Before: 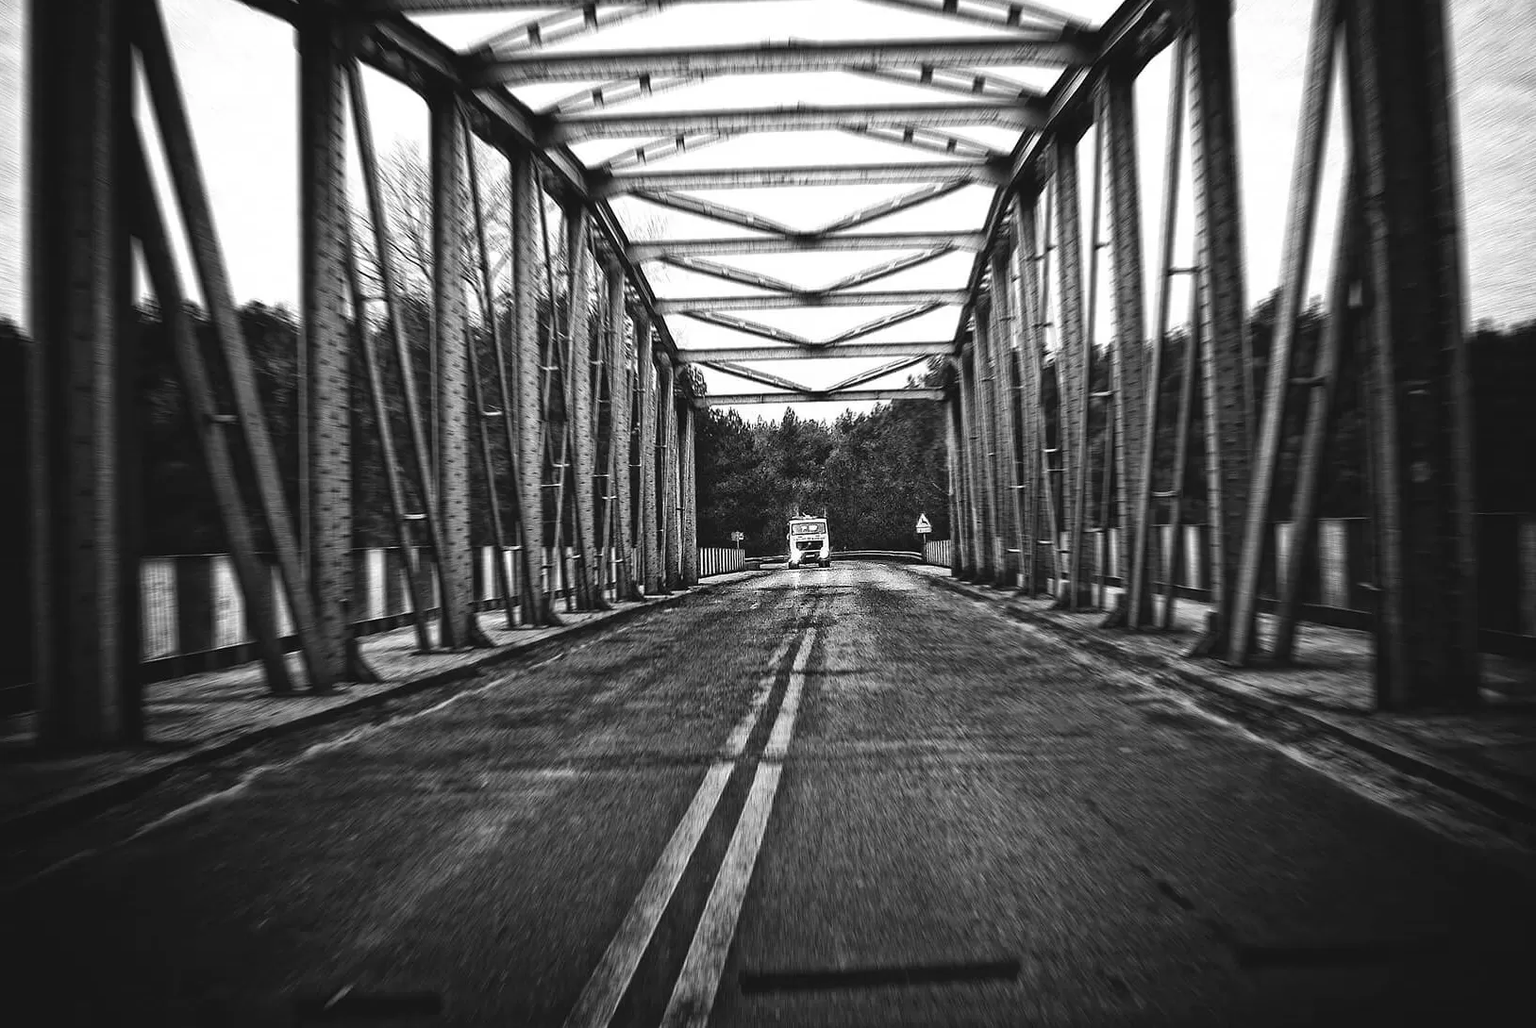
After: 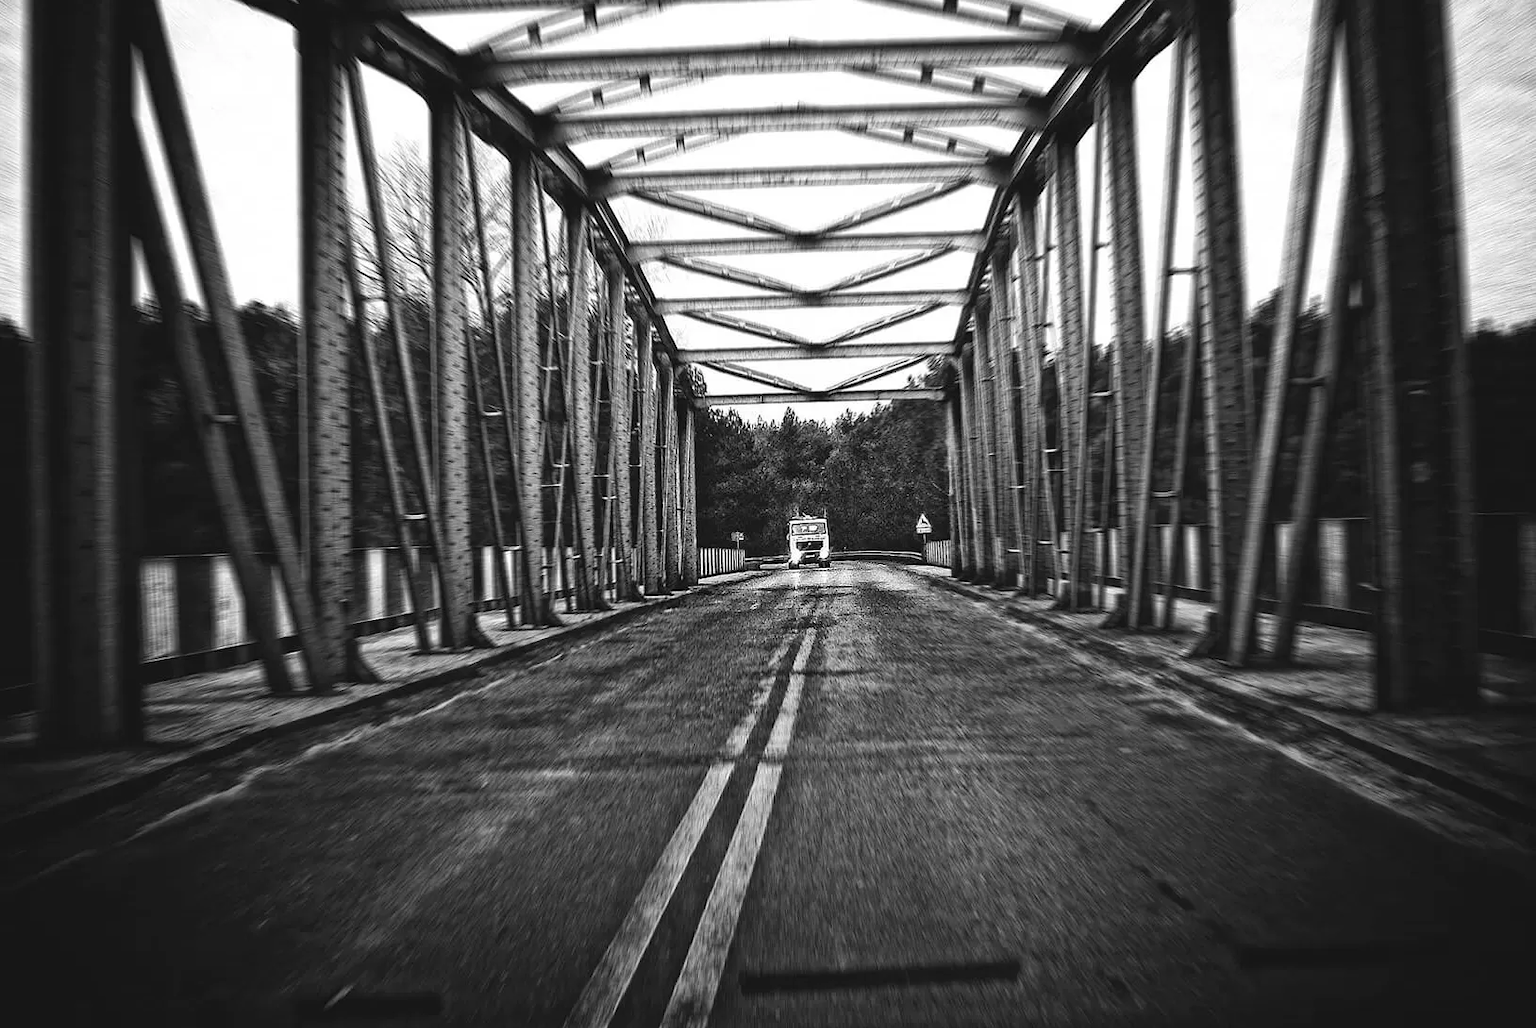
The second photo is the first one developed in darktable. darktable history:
color balance rgb: linear chroma grading › global chroma -14.722%, perceptual saturation grading › global saturation 25.083%, global vibrance 20%
